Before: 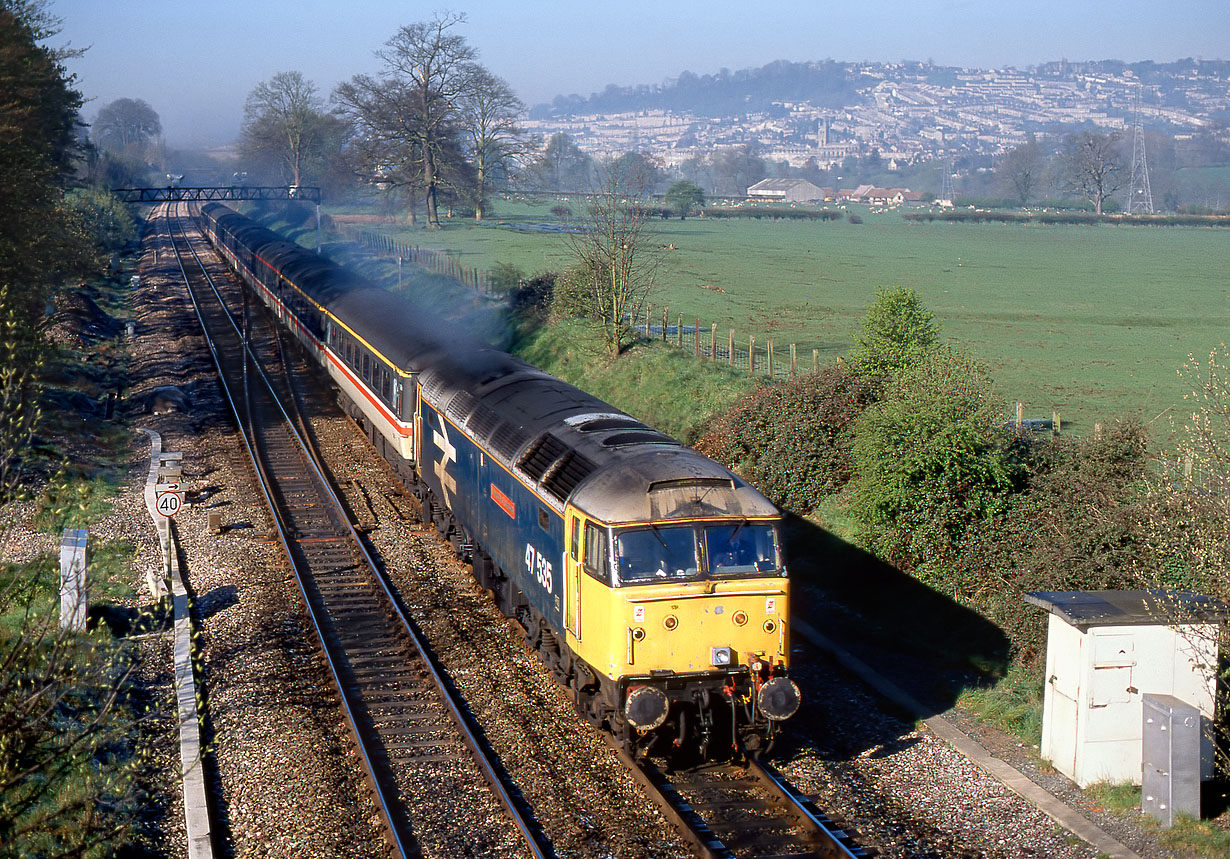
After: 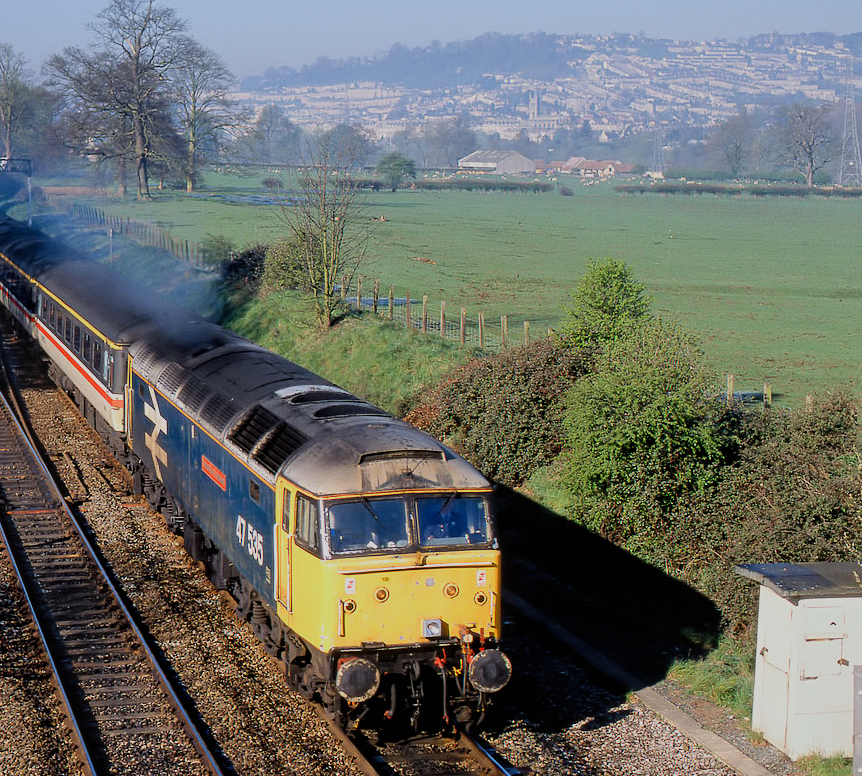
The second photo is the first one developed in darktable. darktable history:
contrast brightness saturation: contrast 0.026, brightness 0.06, saturation 0.13
exposure: exposure -0.143 EV, compensate highlight preservation false
crop and rotate: left 23.571%, top 3.302%, right 6.331%, bottom 6.33%
filmic rgb: black relative exposure -6.68 EV, white relative exposure 4.56 EV, hardness 3.23, contrast in shadows safe
